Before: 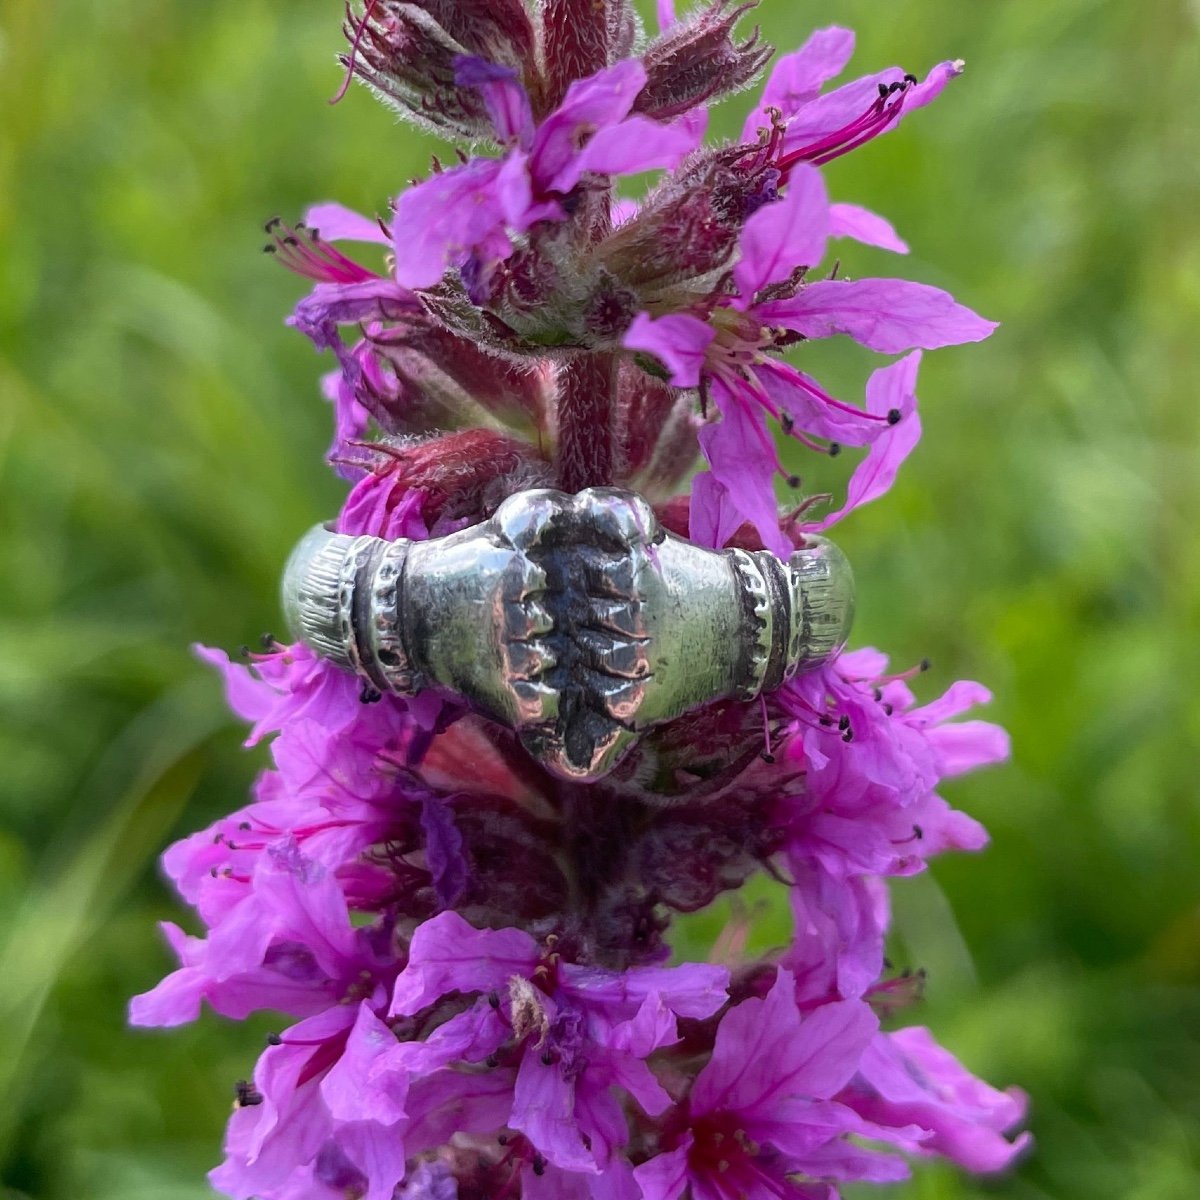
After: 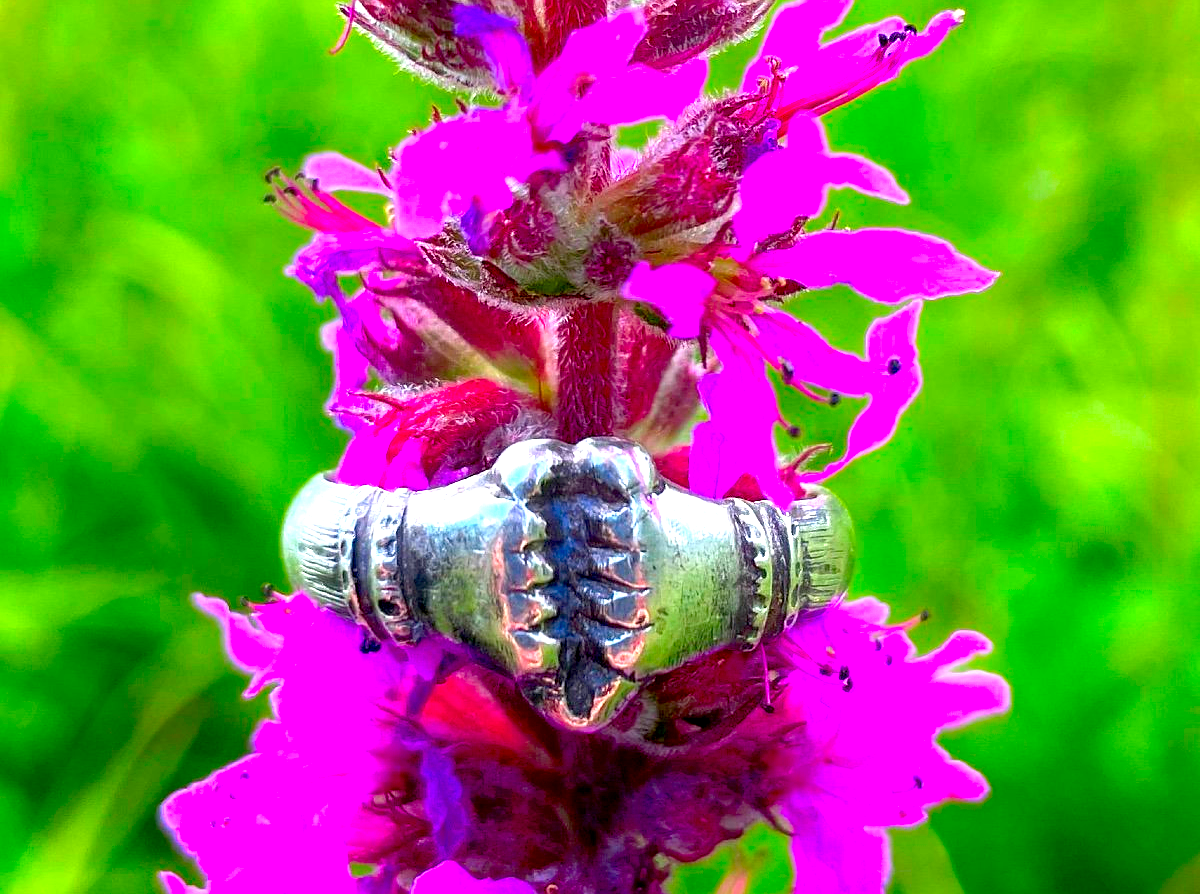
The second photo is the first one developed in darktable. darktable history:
sharpen: radius 1.015, threshold 1.014
color correction: highlights b* 0.067, saturation 2.17
crop: top 4.249%, bottom 21.194%
exposure: black level correction 0.008, exposure 0.978 EV, compensate exposure bias true, compensate highlight preservation false
